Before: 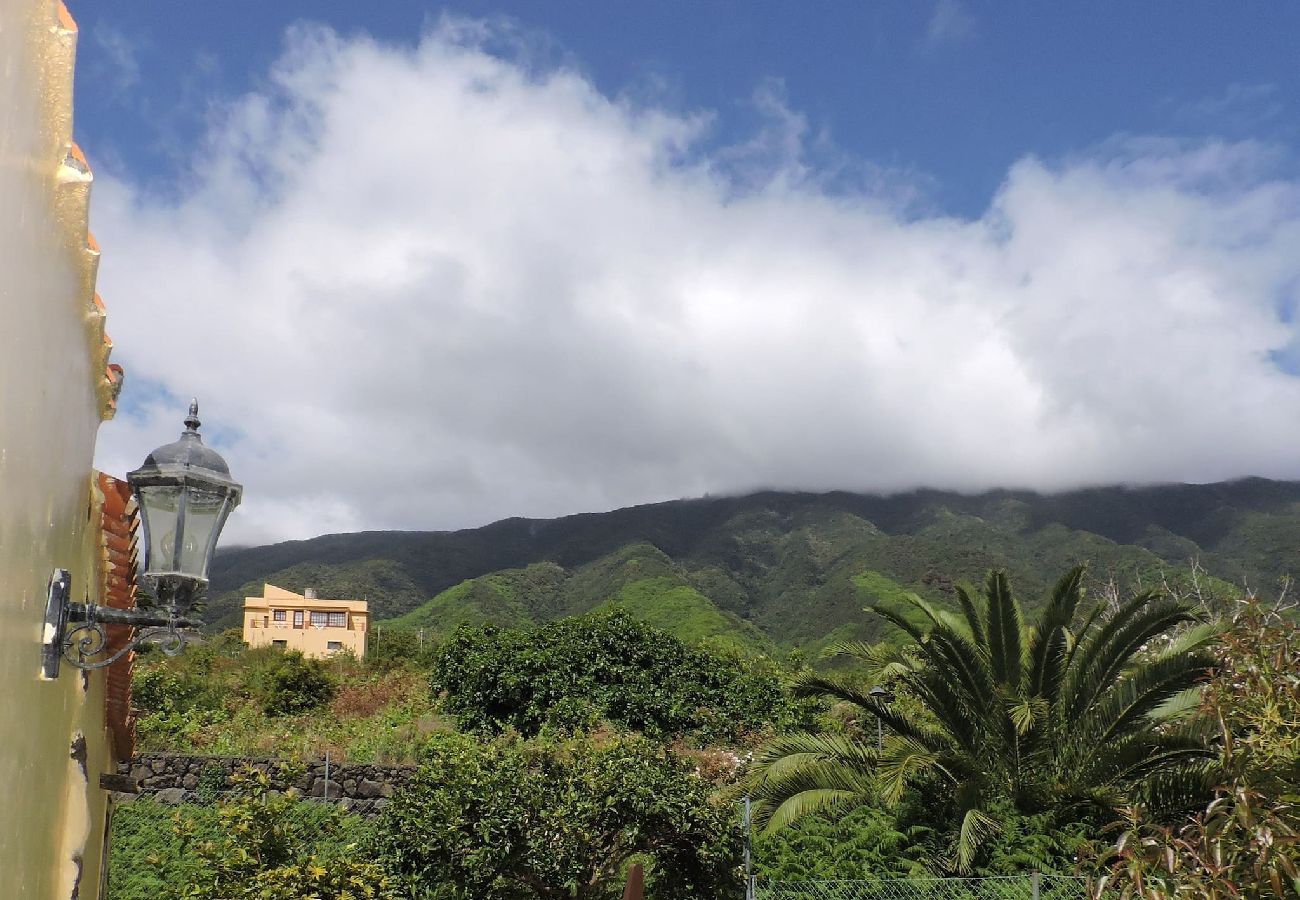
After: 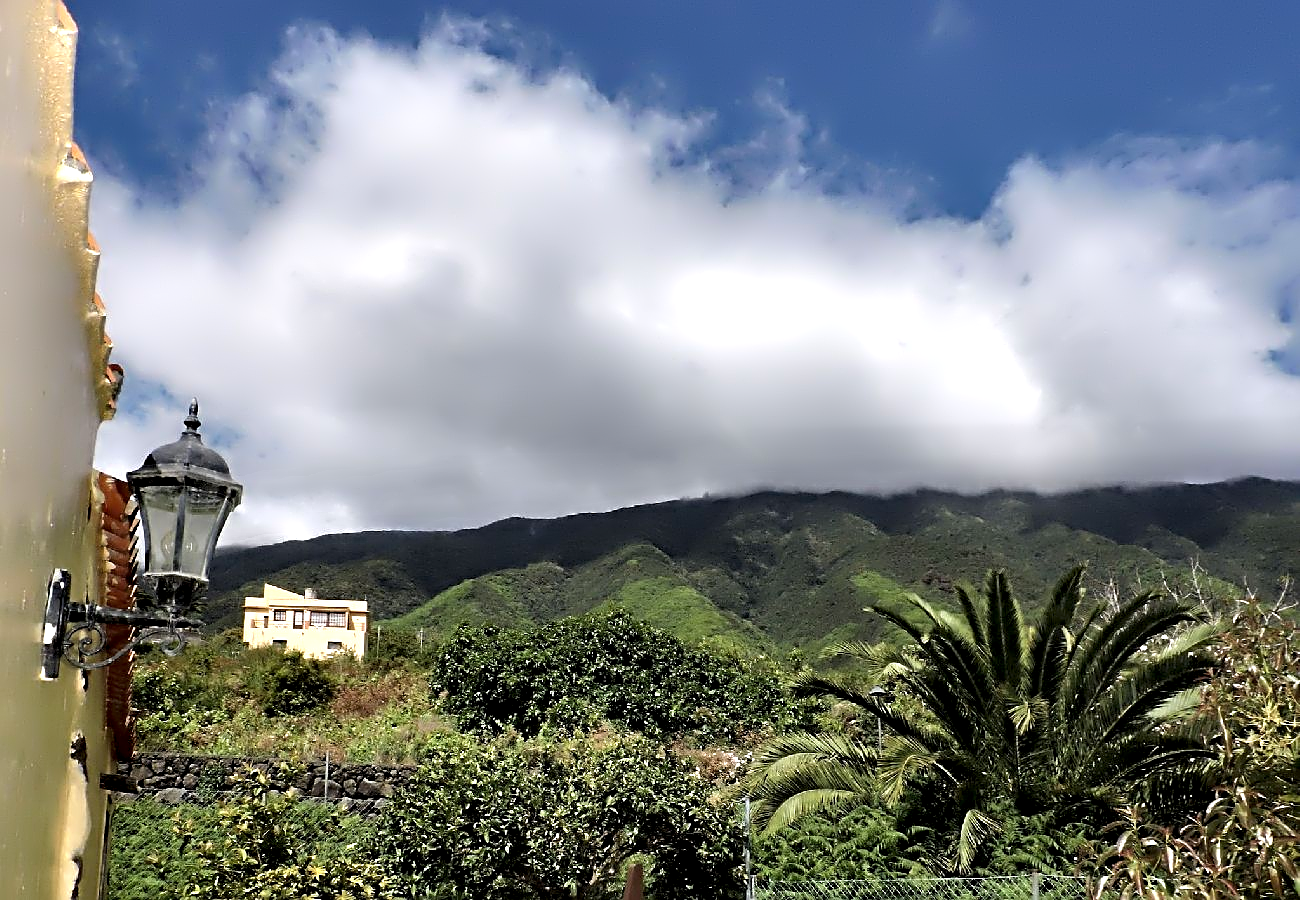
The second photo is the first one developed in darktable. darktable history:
sharpen: on, module defaults
haze removal: compatibility mode true, adaptive false
contrast equalizer: y [[0.783, 0.666, 0.575, 0.77, 0.556, 0.501], [0.5 ×6], [0.5 ×6], [0, 0.02, 0.272, 0.399, 0.062, 0], [0 ×6]]
